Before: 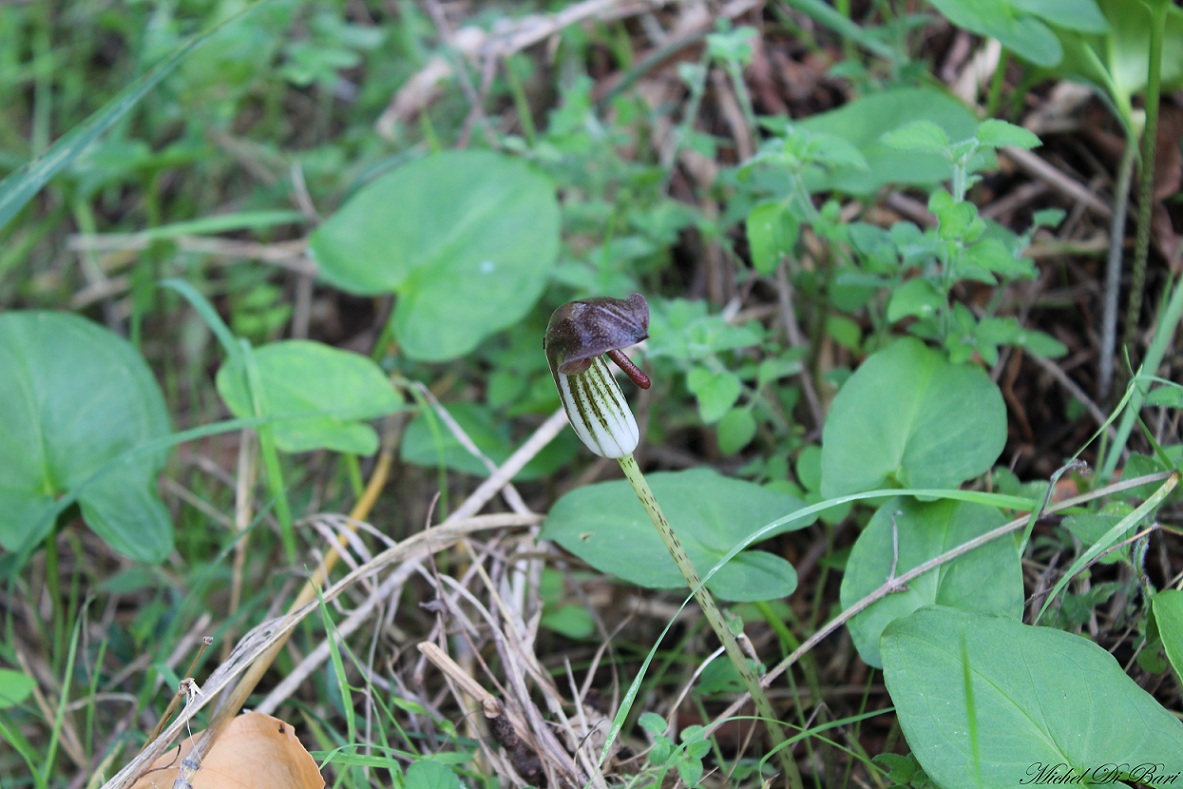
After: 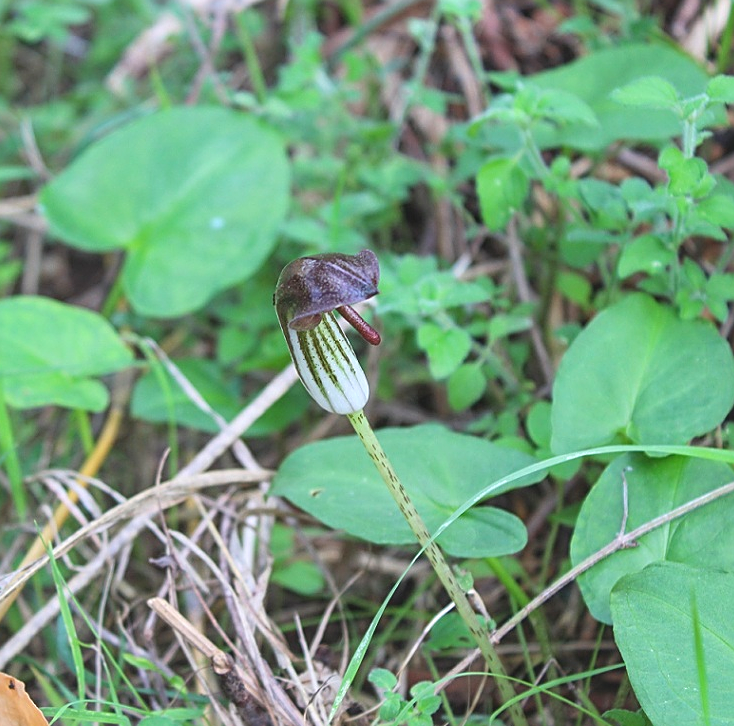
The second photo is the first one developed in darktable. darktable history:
sharpen: on, module defaults
contrast brightness saturation: contrast -0.29
tone equalizer: on, module defaults
crop and rotate: left 22.897%, top 5.647%, right 14.988%, bottom 2.285%
exposure: black level correction 0, exposure 0.691 EV, compensate highlight preservation false
local contrast: detail 130%
